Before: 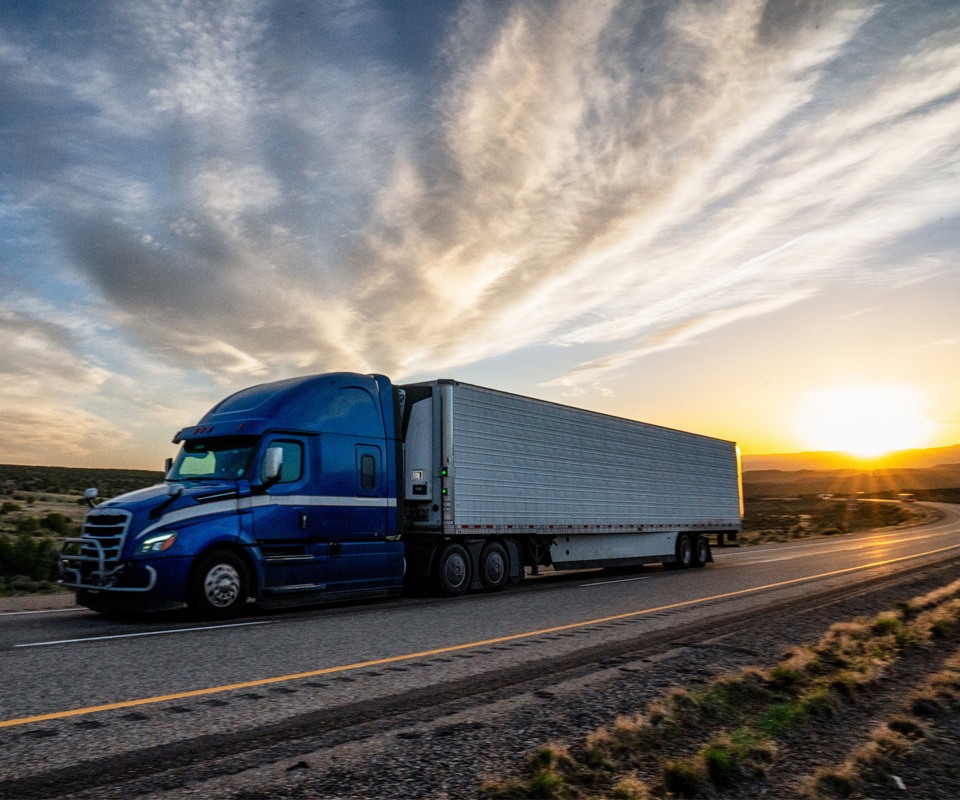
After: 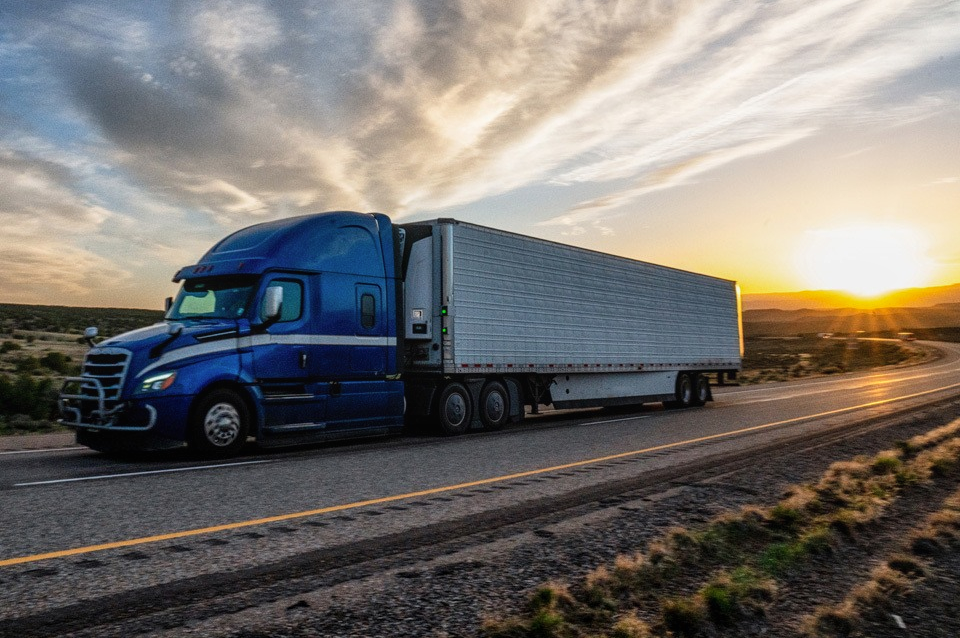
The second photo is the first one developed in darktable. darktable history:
local contrast: detail 110%
crop and rotate: top 20.223%
